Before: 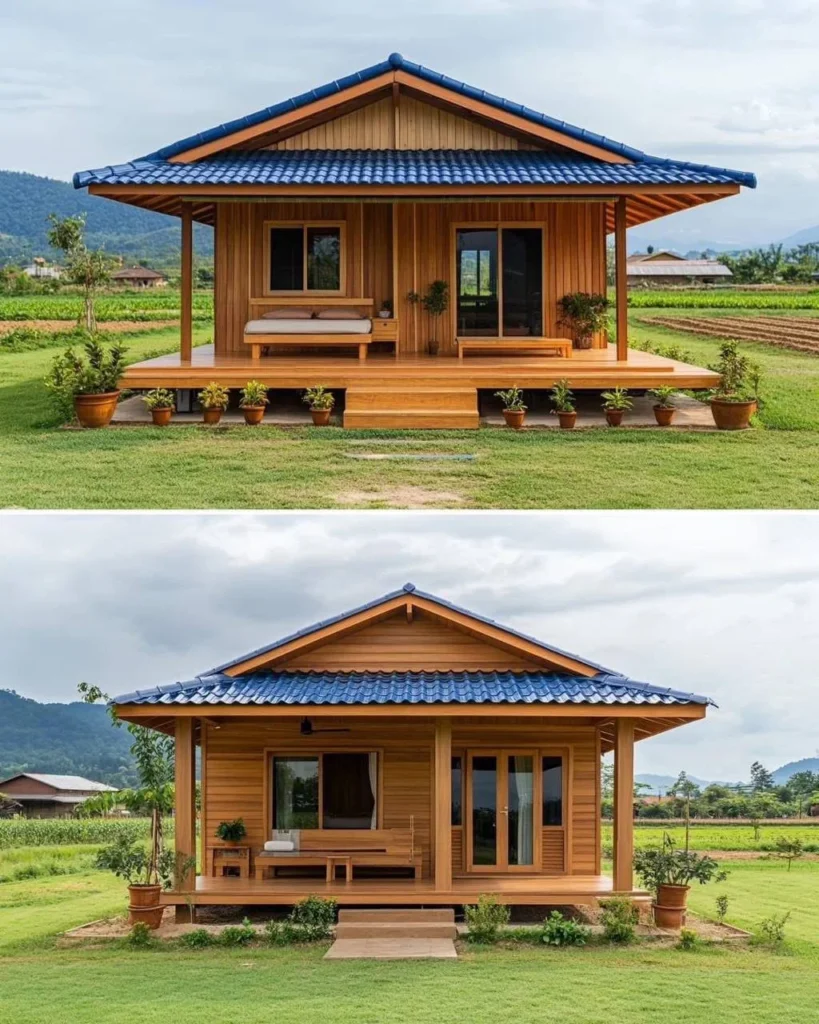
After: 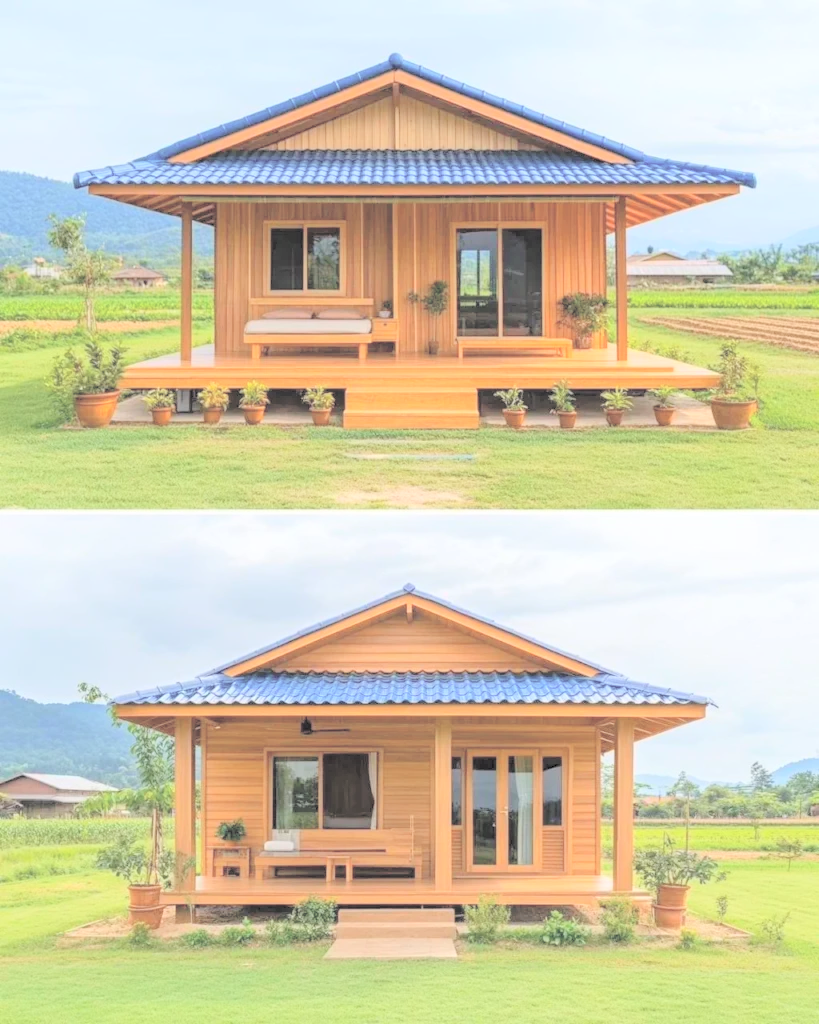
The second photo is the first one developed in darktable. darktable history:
contrast brightness saturation: brightness 0.99
